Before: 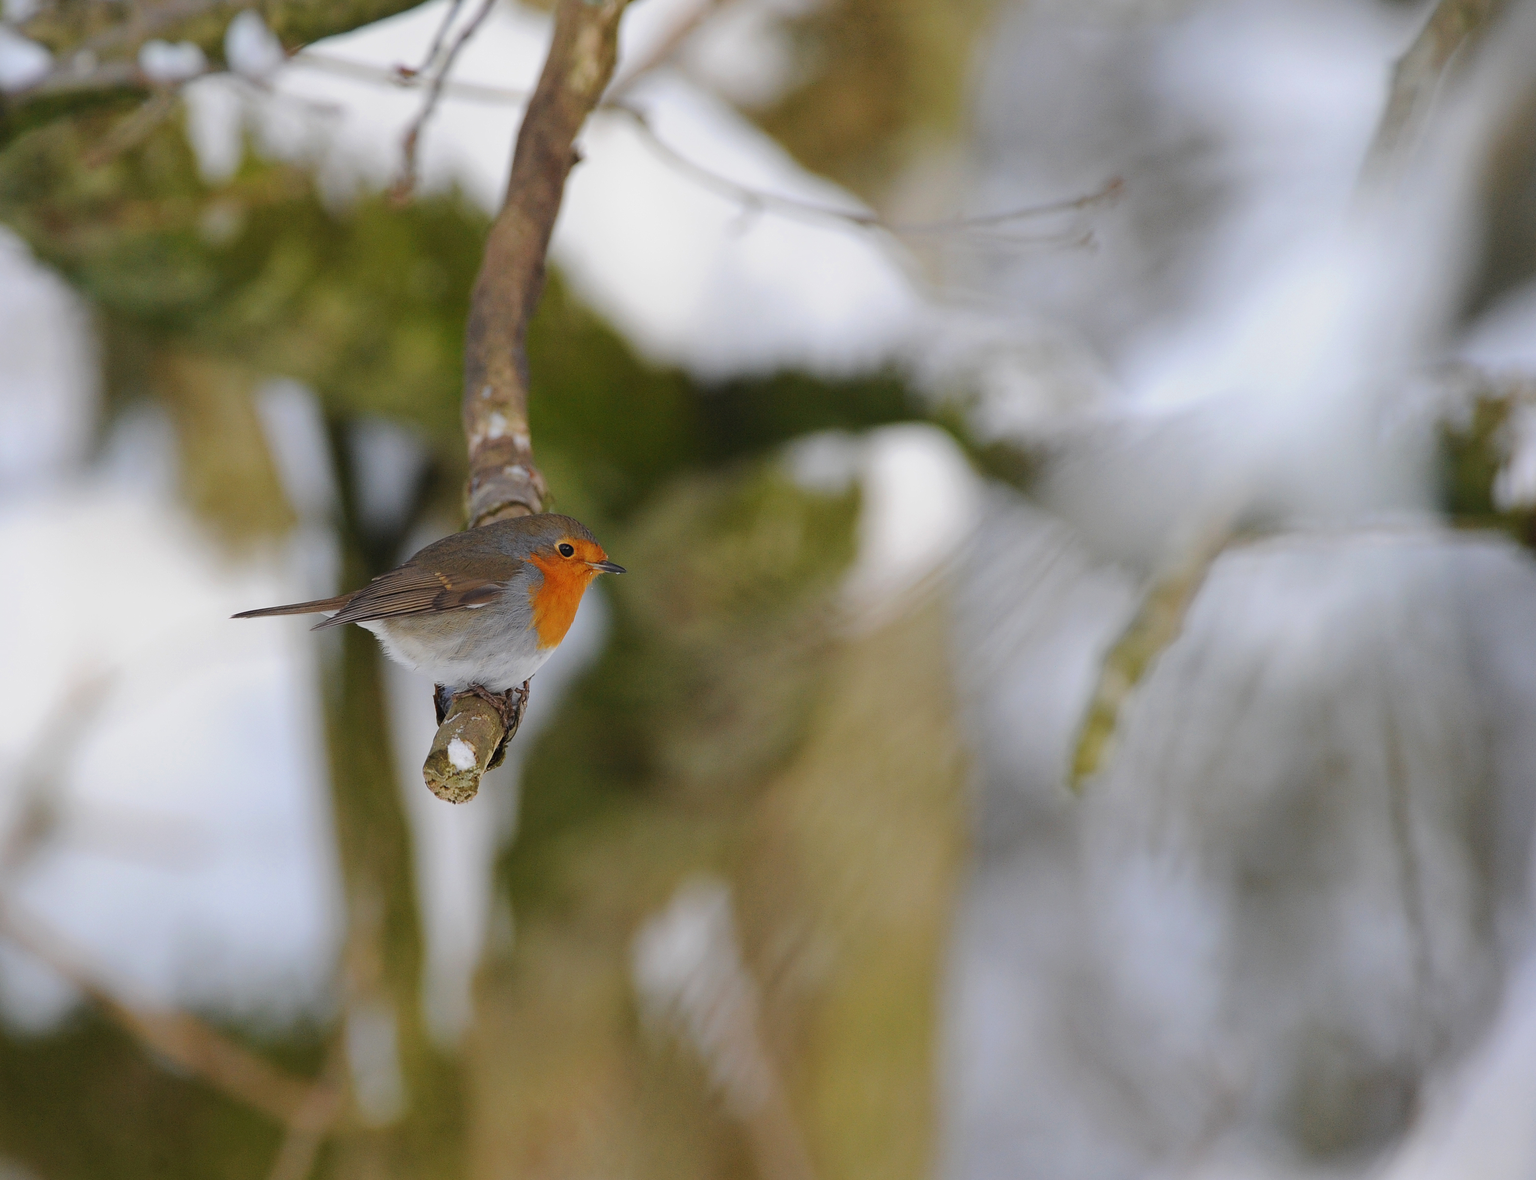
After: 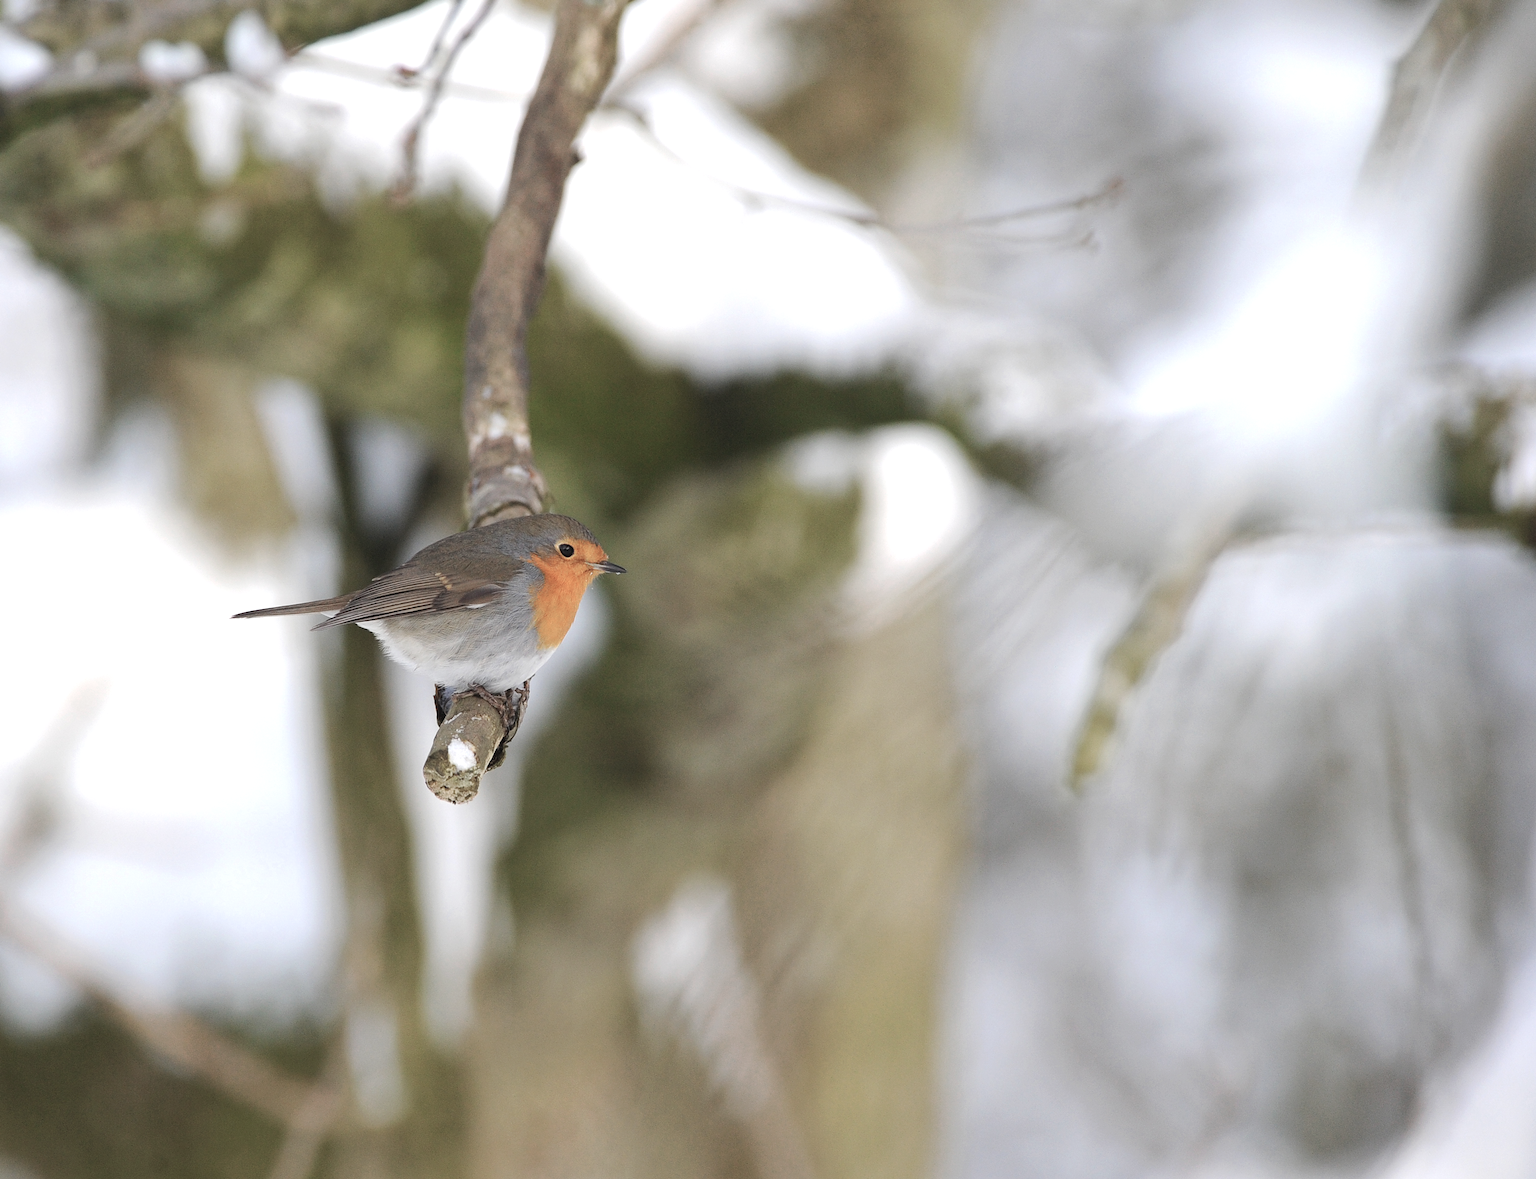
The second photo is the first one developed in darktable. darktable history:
exposure: exposure 0.657 EV, compensate highlight preservation false
color zones: curves: ch0 [(0, 0.559) (0.153, 0.551) (0.229, 0.5) (0.429, 0.5) (0.571, 0.5) (0.714, 0.5) (0.857, 0.5) (1, 0.559)]; ch1 [(0, 0.417) (0.112, 0.336) (0.213, 0.26) (0.429, 0.34) (0.571, 0.35) (0.683, 0.331) (0.857, 0.344) (1, 0.417)]
